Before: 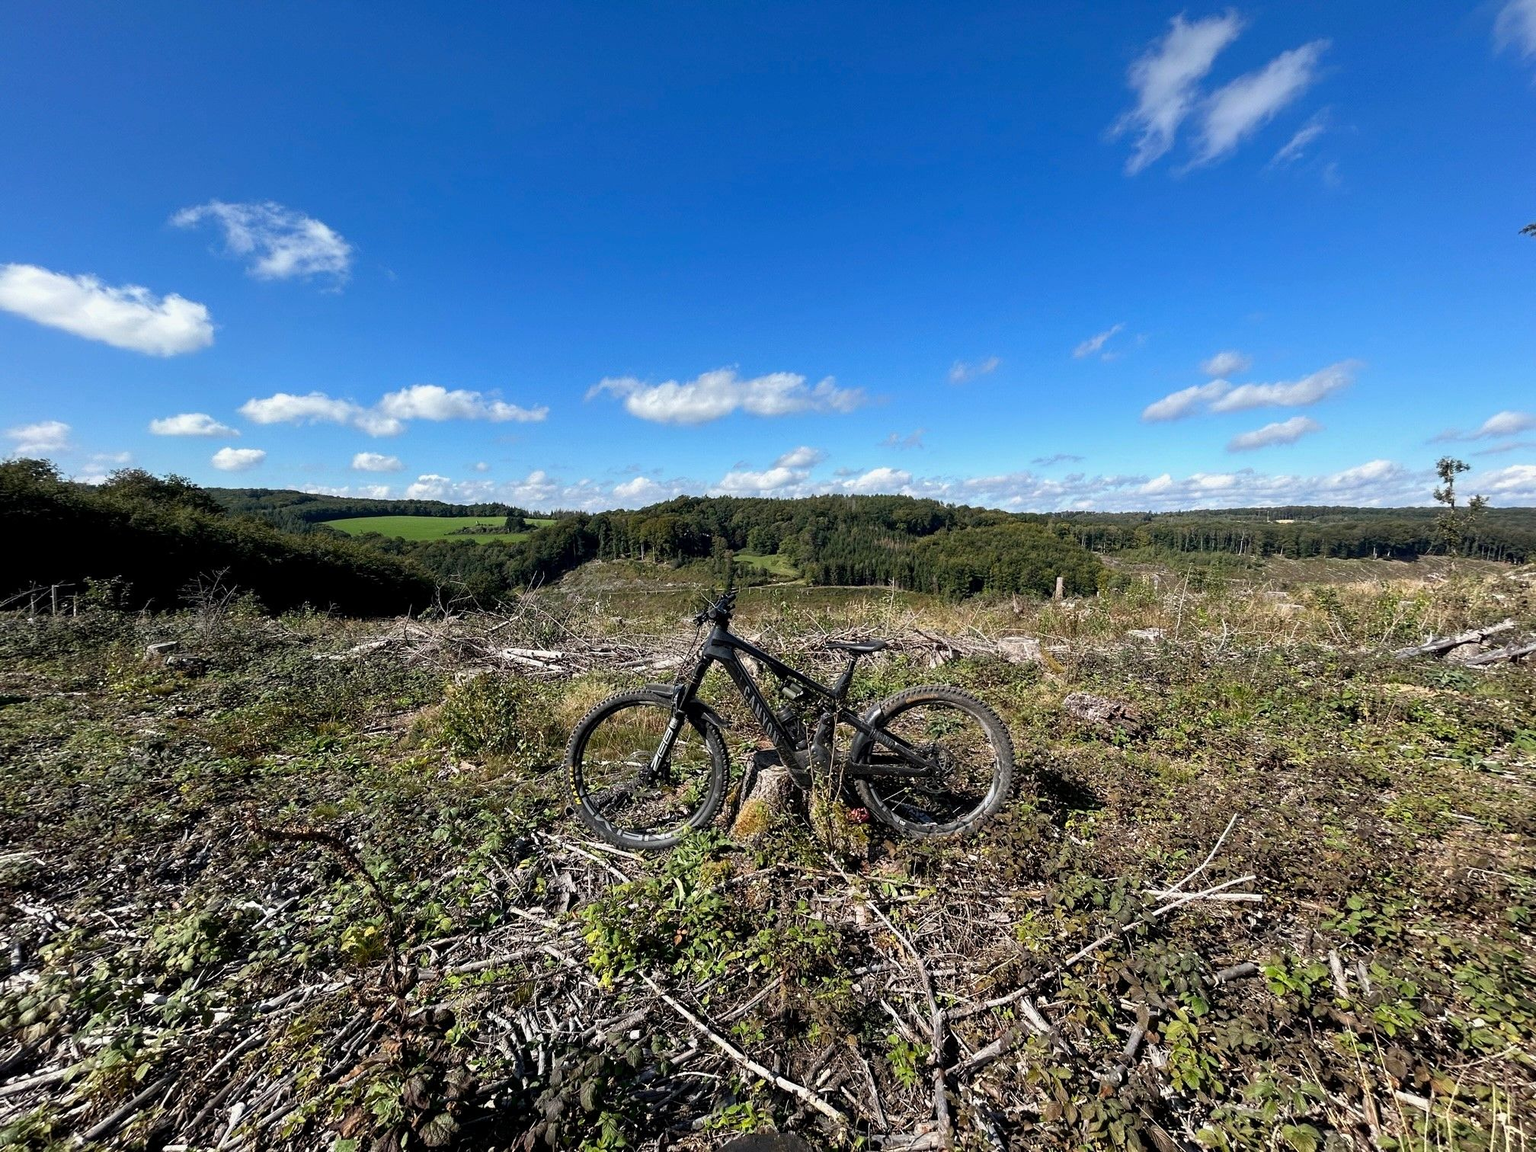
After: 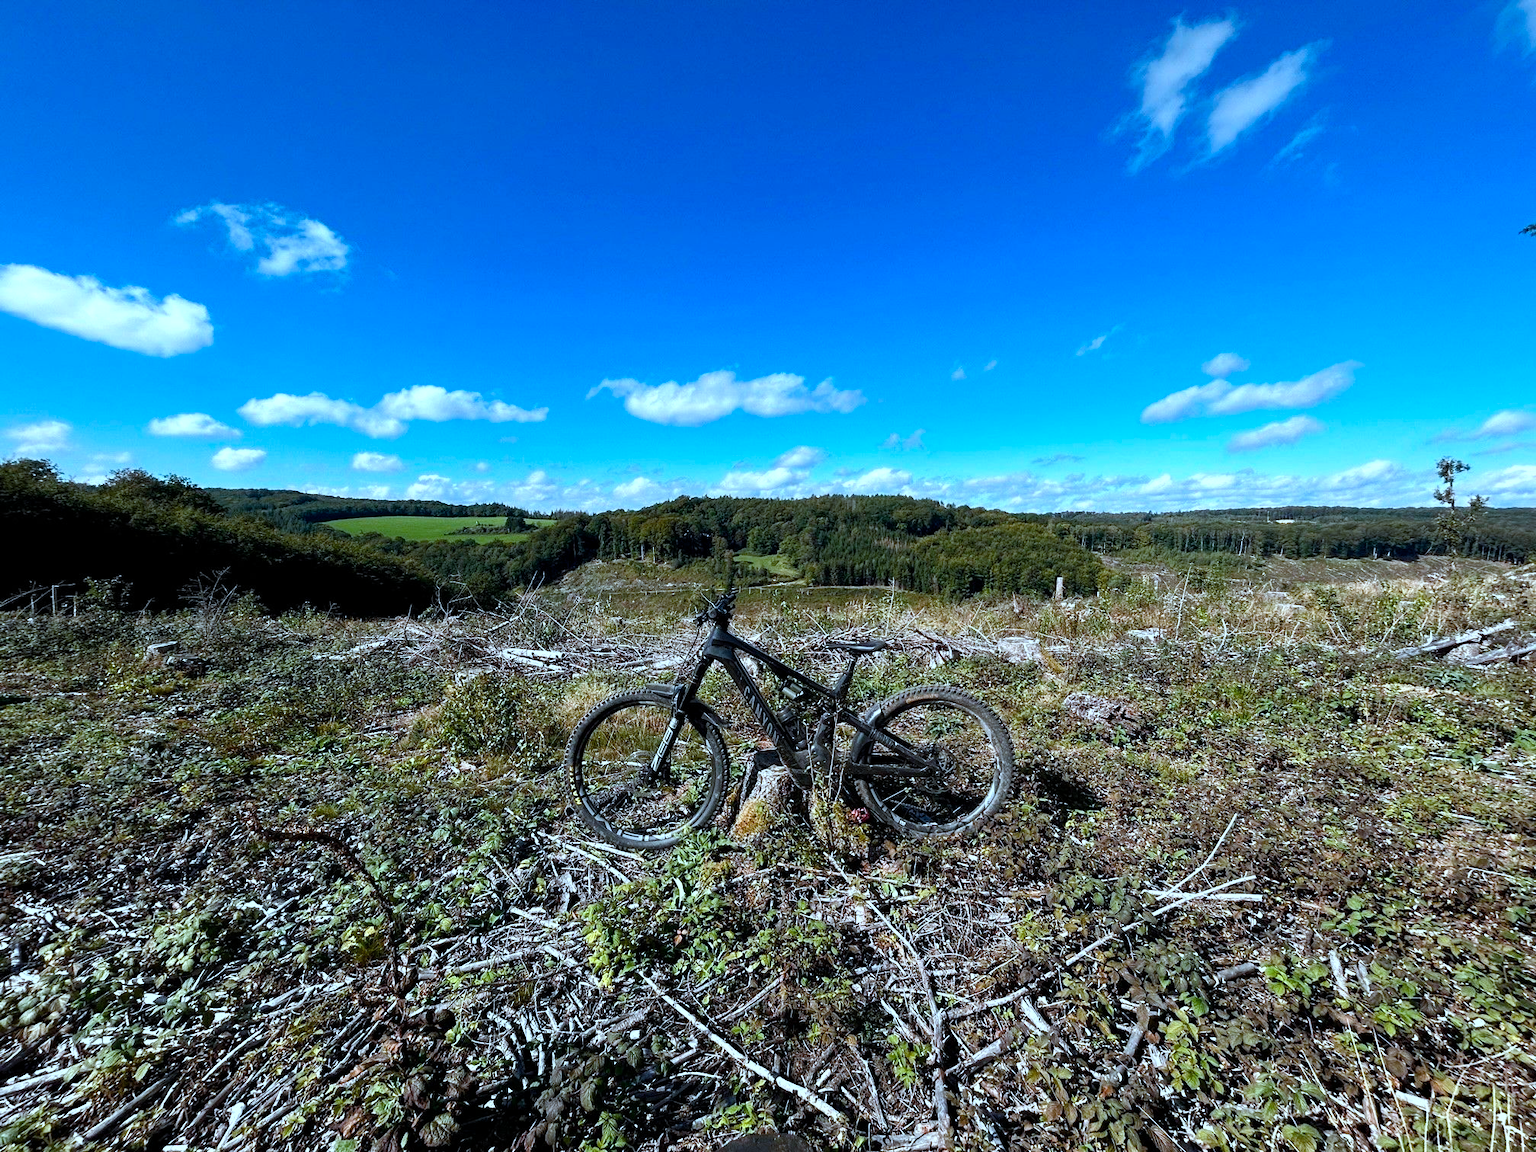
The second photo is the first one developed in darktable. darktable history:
color balance rgb: shadows lift › luminance -19.876%, highlights gain › luminance 14.624%, perceptual saturation grading › global saturation 25.808%, perceptual saturation grading › highlights -28.843%, perceptual saturation grading › shadows 33.274%
color correction: highlights a* -9.3, highlights b* -23.8
